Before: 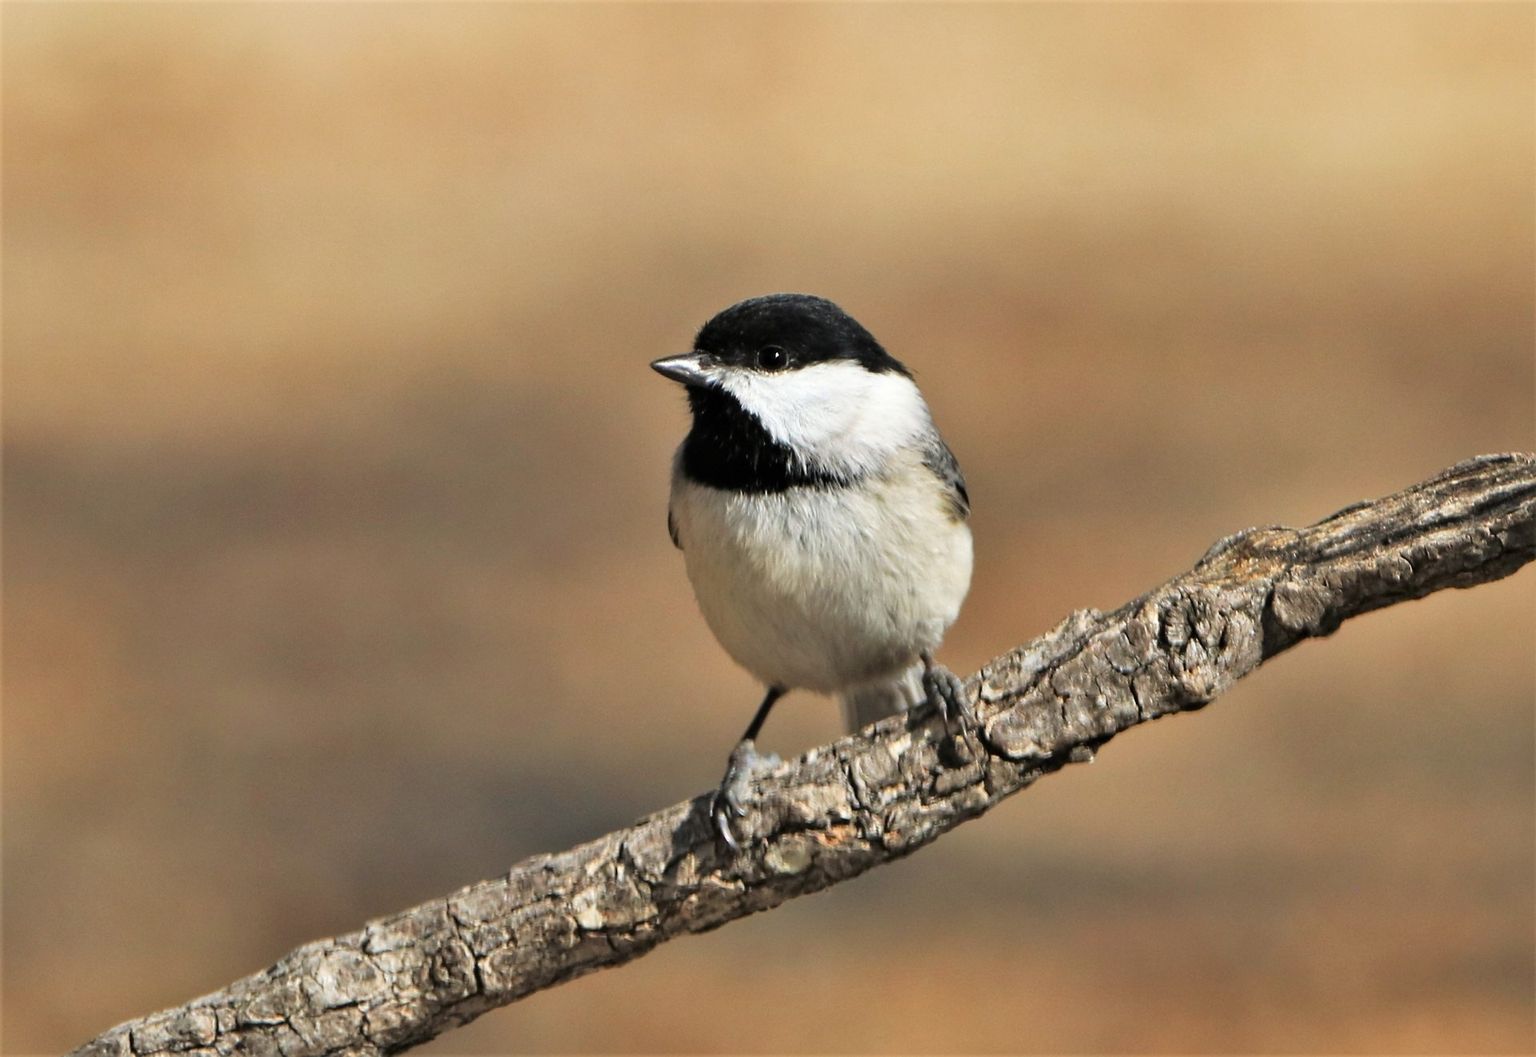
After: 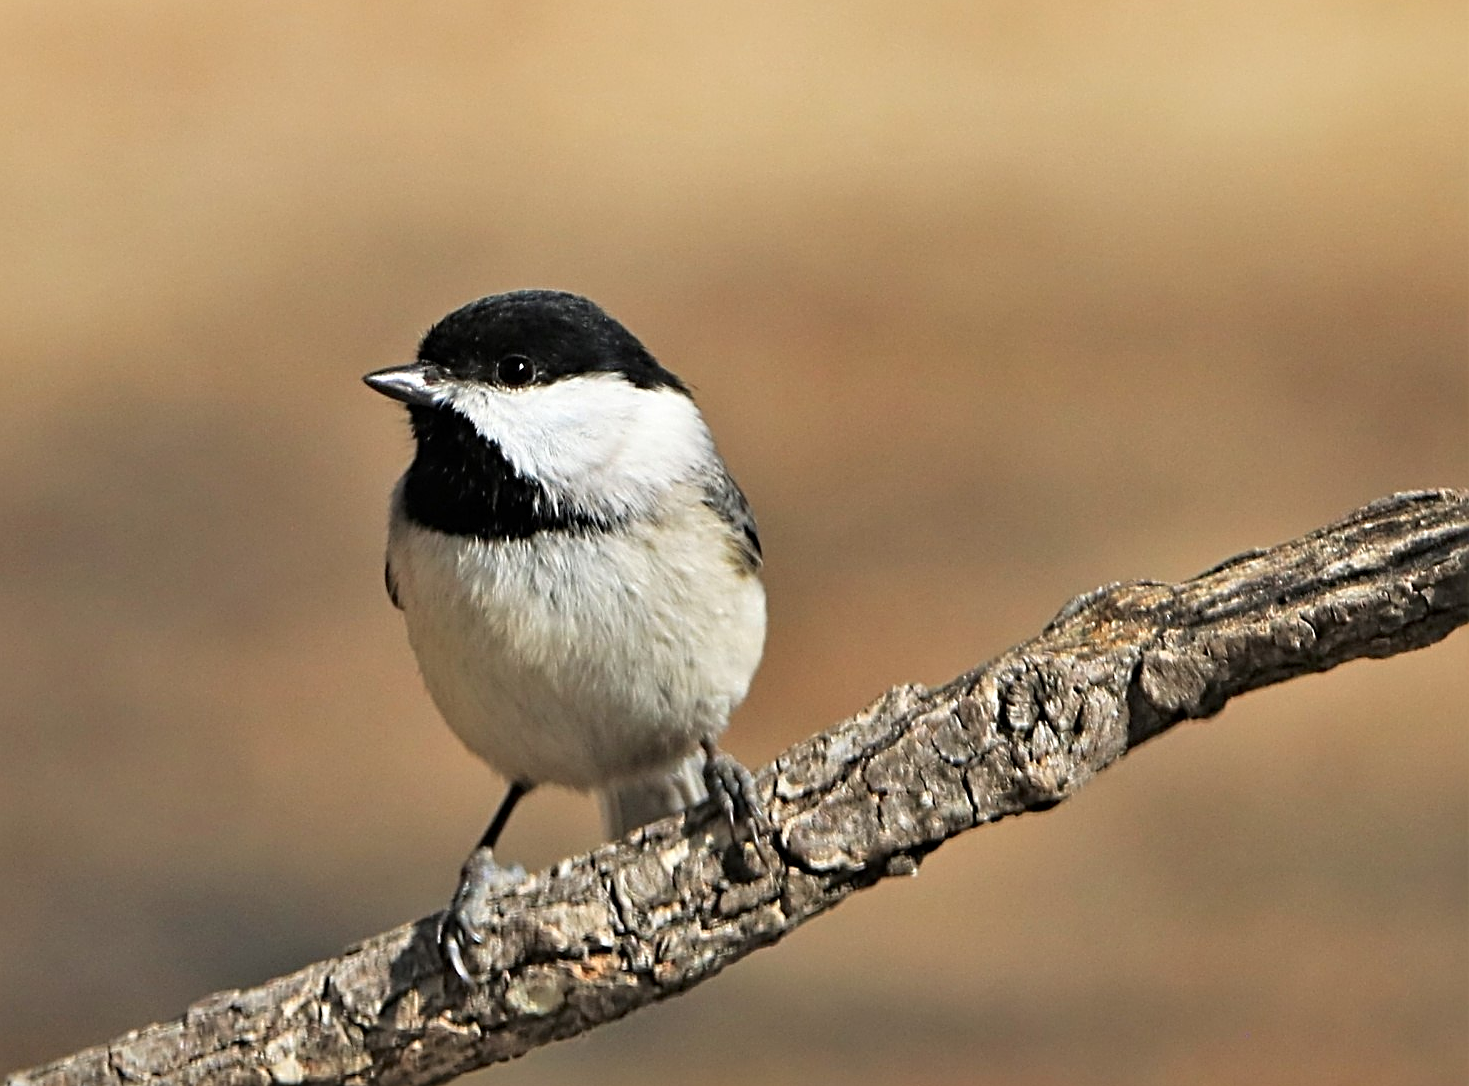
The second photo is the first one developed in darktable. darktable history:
sharpen: radius 3.966
crop: left 23.478%, top 5.874%, bottom 11.877%
